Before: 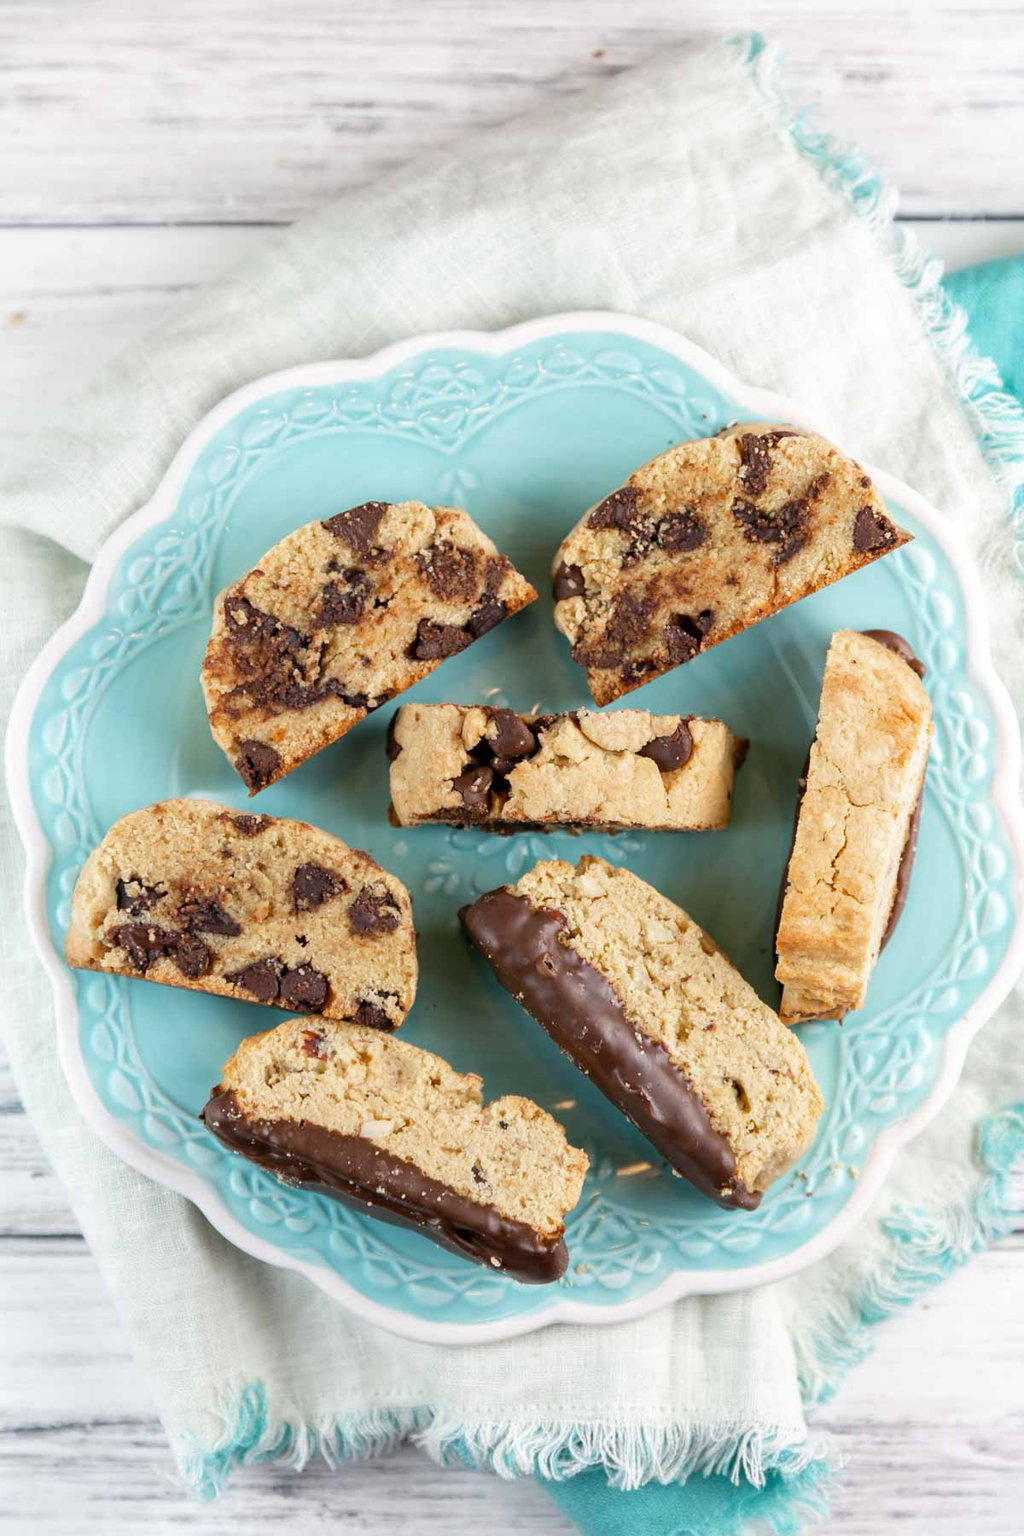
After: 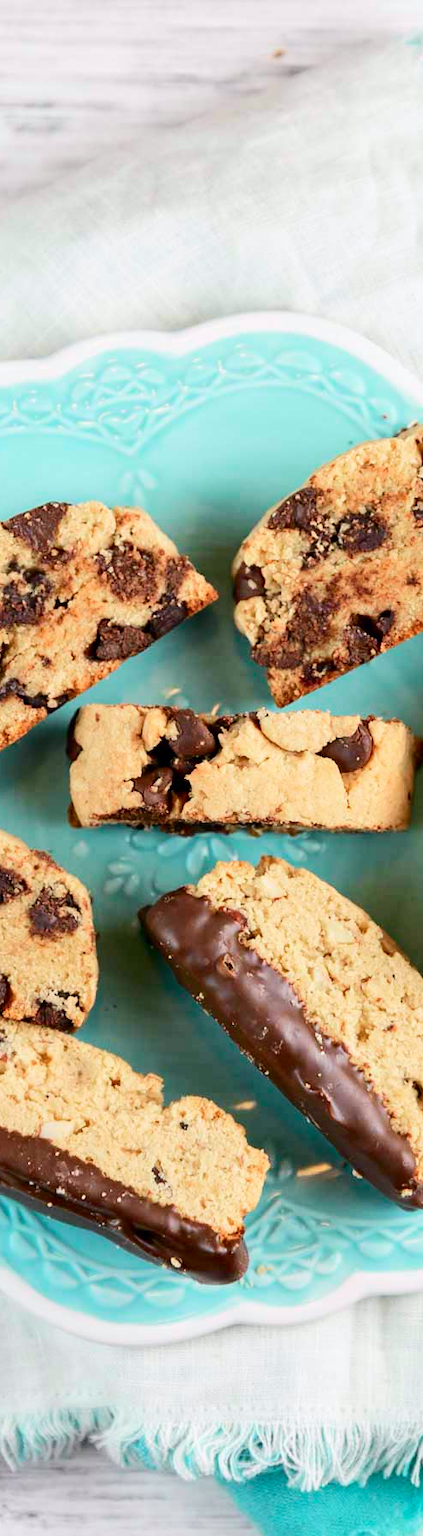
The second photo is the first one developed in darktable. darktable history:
crop: left 31.256%, right 27.354%
tone curve: curves: ch0 [(0, 0) (0.051, 0.03) (0.096, 0.071) (0.251, 0.234) (0.461, 0.515) (0.605, 0.692) (0.761, 0.824) (0.881, 0.907) (1, 0.984)]; ch1 [(0, 0) (0.1, 0.038) (0.318, 0.243) (0.399, 0.351) (0.478, 0.469) (0.499, 0.499) (0.534, 0.541) (0.567, 0.592) (0.601, 0.629) (0.666, 0.7) (1, 1)]; ch2 [(0, 0) (0.453, 0.45) (0.479, 0.483) (0.504, 0.499) (0.52, 0.519) (0.541, 0.559) (0.601, 0.622) (0.824, 0.815) (1, 1)], color space Lab, independent channels, preserve colors none
